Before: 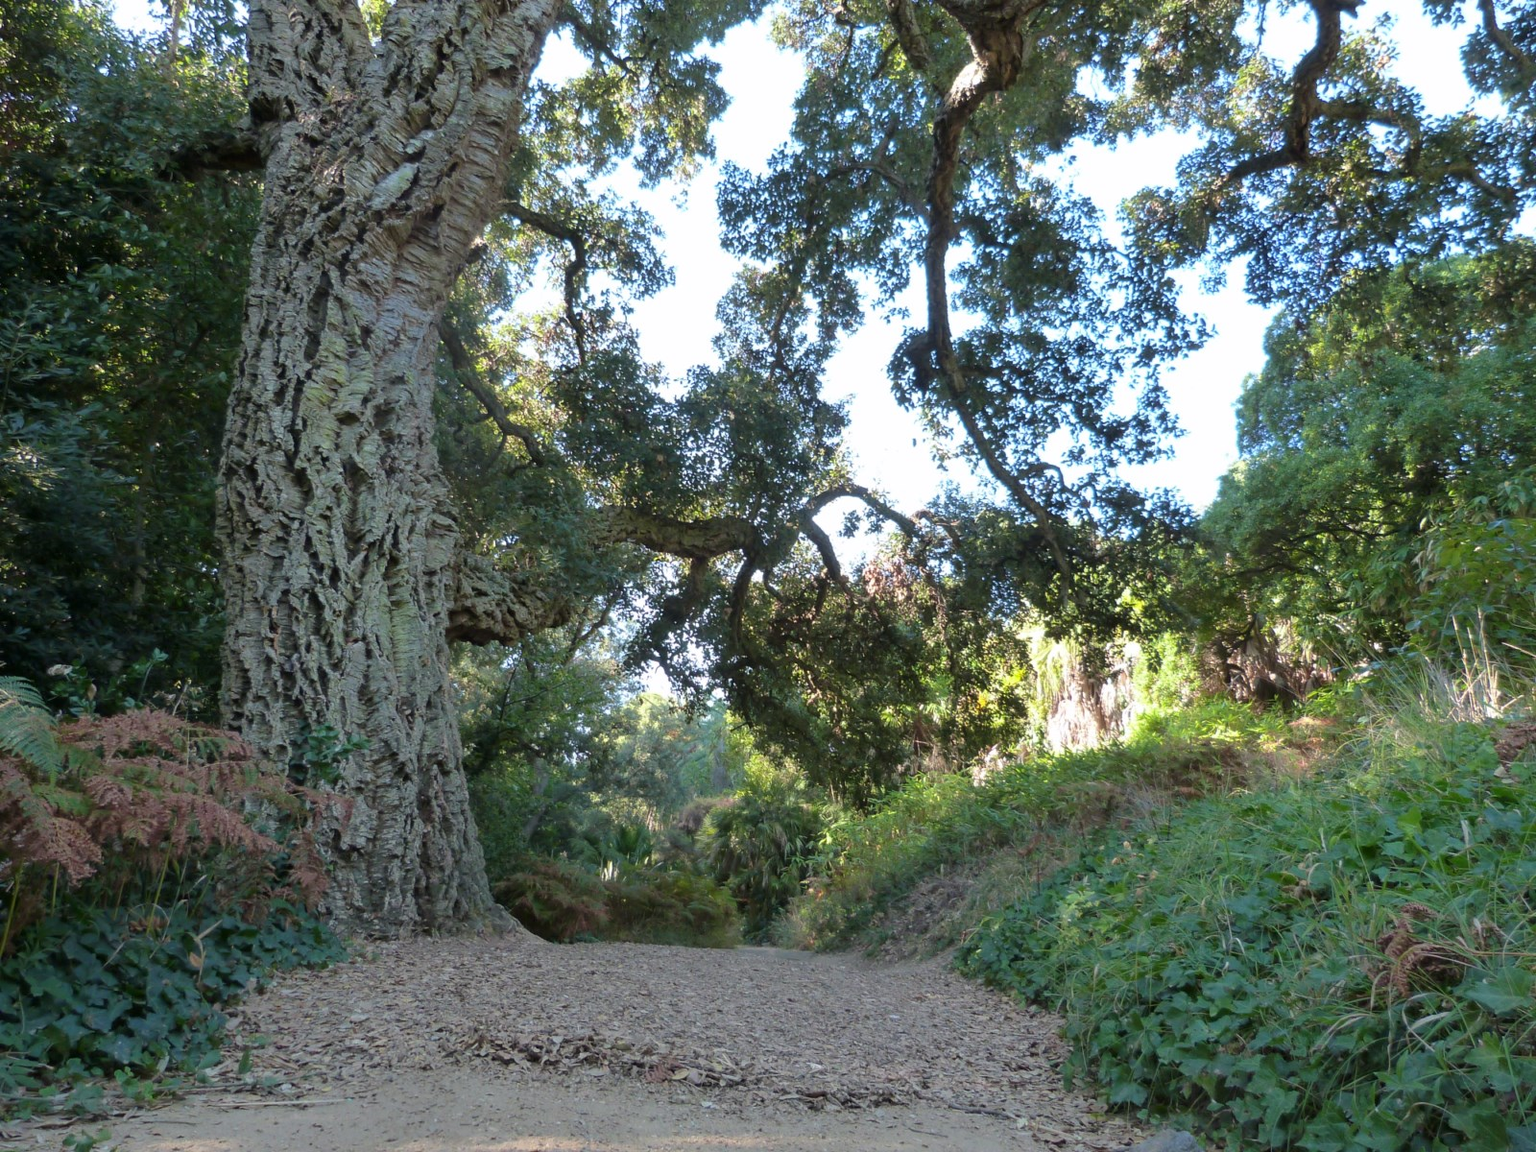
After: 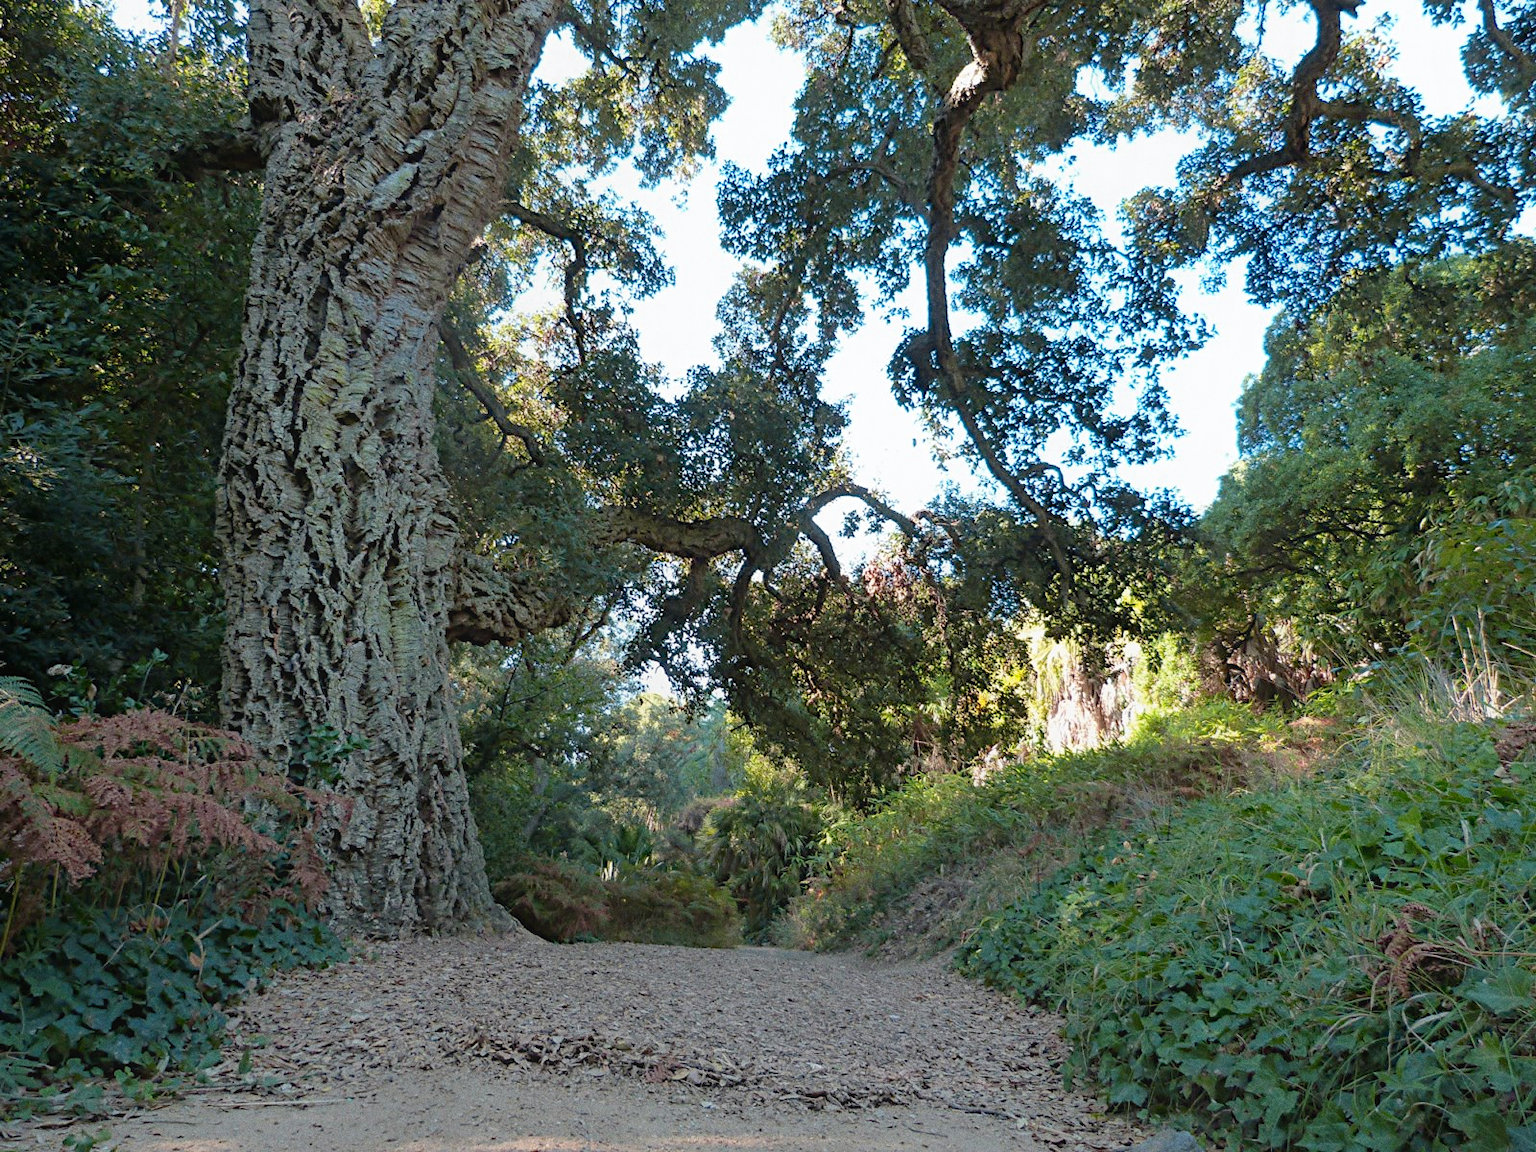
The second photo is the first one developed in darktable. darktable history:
diffuse or sharpen "_builtin_sharpen demosaicing | AA filter": edge sensitivity 1, 1st order anisotropy 100%, 2nd order anisotropy 100%, 3rd order anisotropy 100%, 4th order anisotropy 100%, 1st order speed -25%, 2nd order speed -25%, 3rd order speed -25%, 4th order speed -25%
rgb primaries "nice": tint hue -2.48°, red hue -0.024, green purity 1.08, blue hue -0.112, blue purity 1.17
color balance rgb "filmic": shadows lift › chroma 2%, shadows lift › hue 200.7°, highlights gain › chroma 1.5%, highlights gain › hue 42.65°, global offset › luminance 1%, perceptual saturation grading › highlights -33.8%, perceptual saturation grading › shadows 28.92%, perceptual brilliance grading › highlights 10.1%, perceptual brilliance grading › shadows -10.8%, global vibrance 24.56%, contrast -9.93%
grain: on, module defaults
contrast equalizer "negative clarity": octaves 7, y [[0.6 ×6], [0.55 ×6], [0 ×6], [0 ×6], [0 ×6]], mix -0.3
